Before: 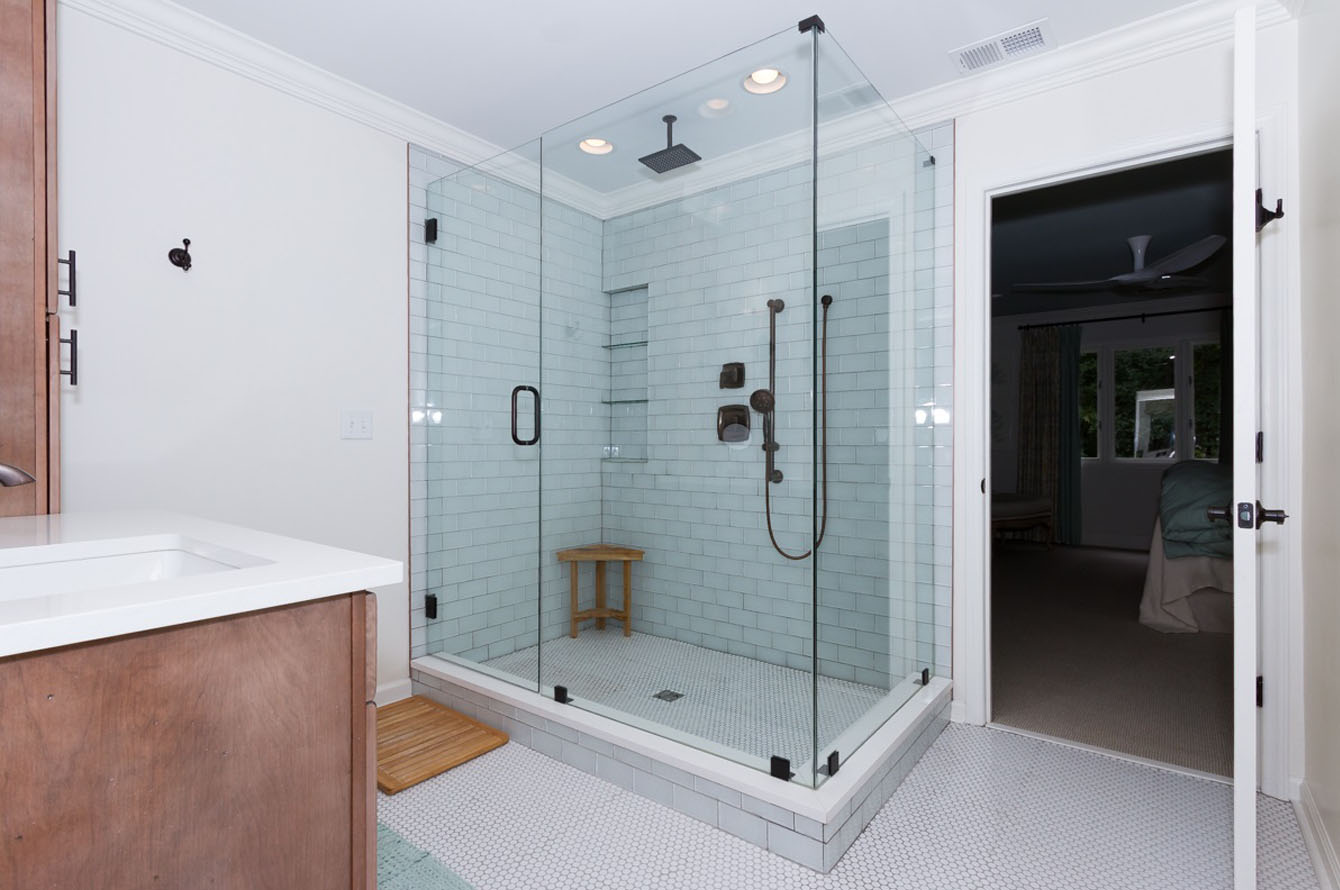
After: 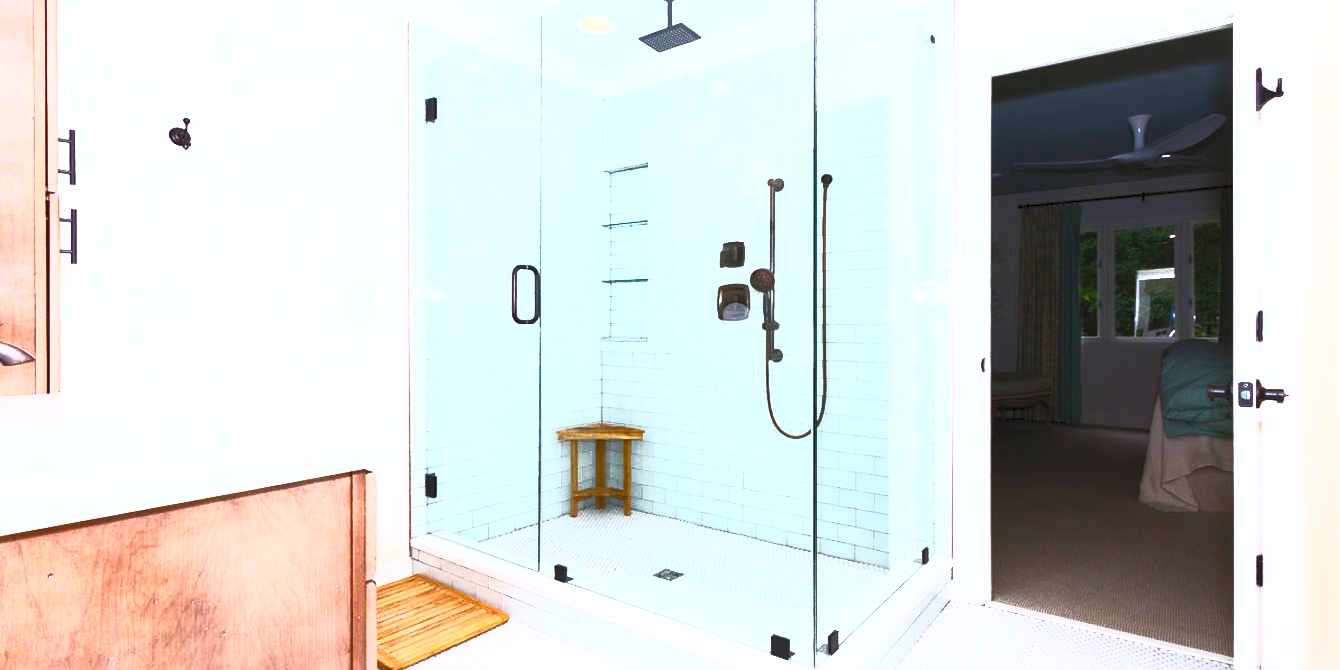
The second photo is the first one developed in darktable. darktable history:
crop: top 13.679%, bottom 10.943%
contrast brightness saturation: contrast 0.985, brightness 0.999, saturation 0.984
shadows and highlights: shadows 1.04, highlights 41.79
